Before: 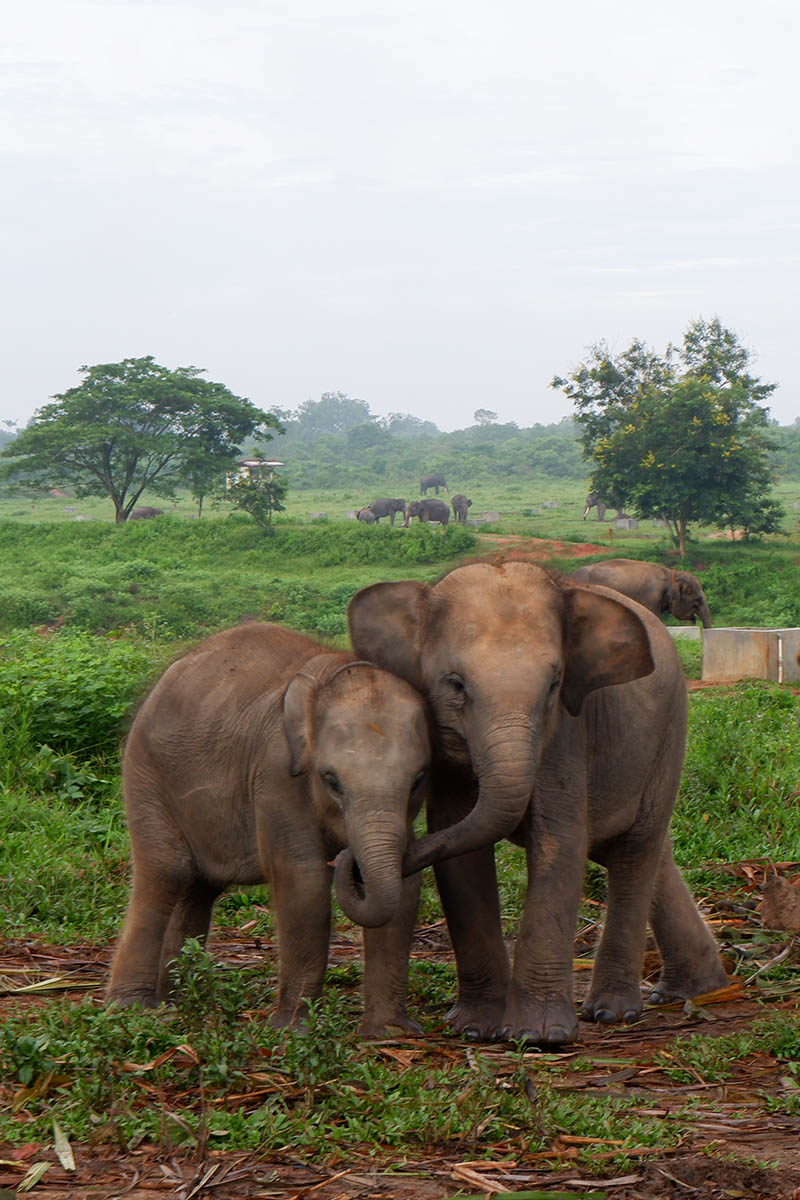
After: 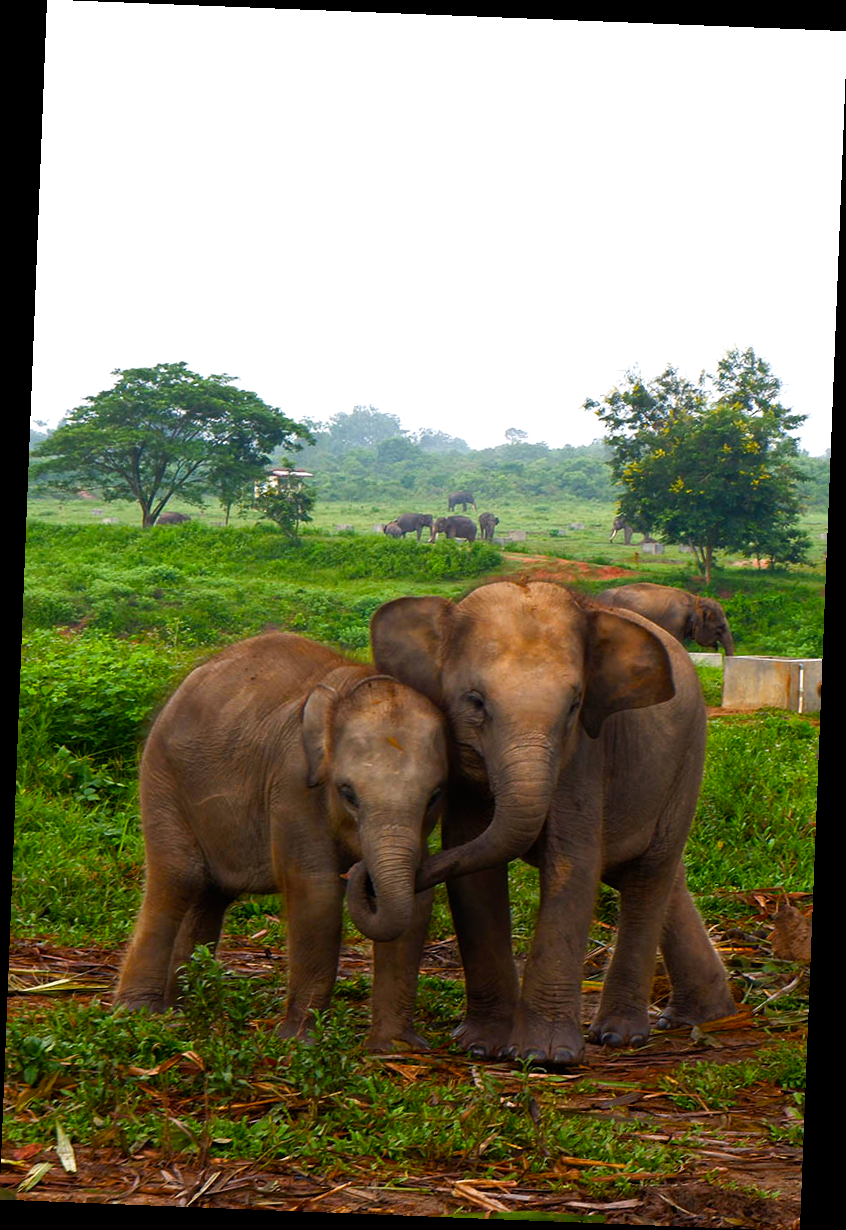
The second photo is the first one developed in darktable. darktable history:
color balance rgb: linear chroma grading › global chroma 16.62%, perceptual saturation grading › highlights -8.63%, perceptual saturation grading › mid-tones 18.66%, perceptual saturation grading › shadows 28.49%, perceptual brilliance grading › highlights 14.22%, perceptual brilliance grading › shadows -18.96%, global vibrance 27.71%
rotate and perspective: rotation 2.27°, automatic cropping off
